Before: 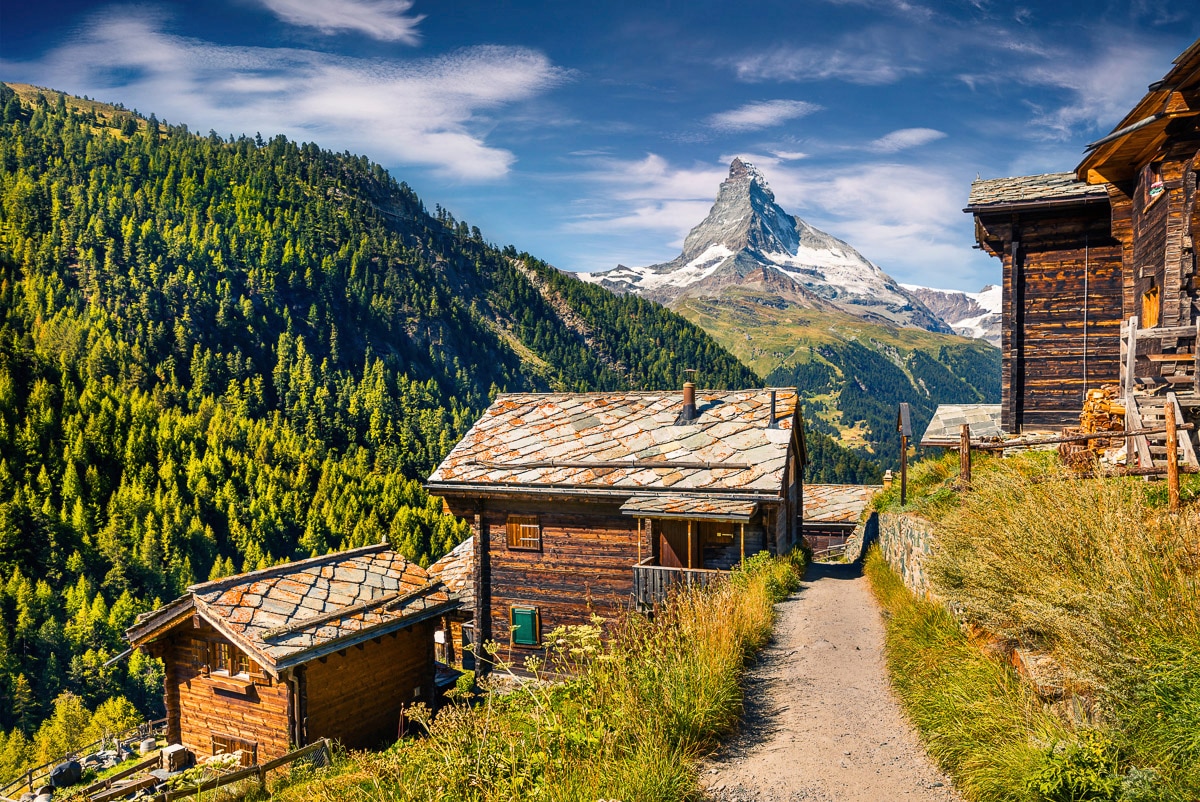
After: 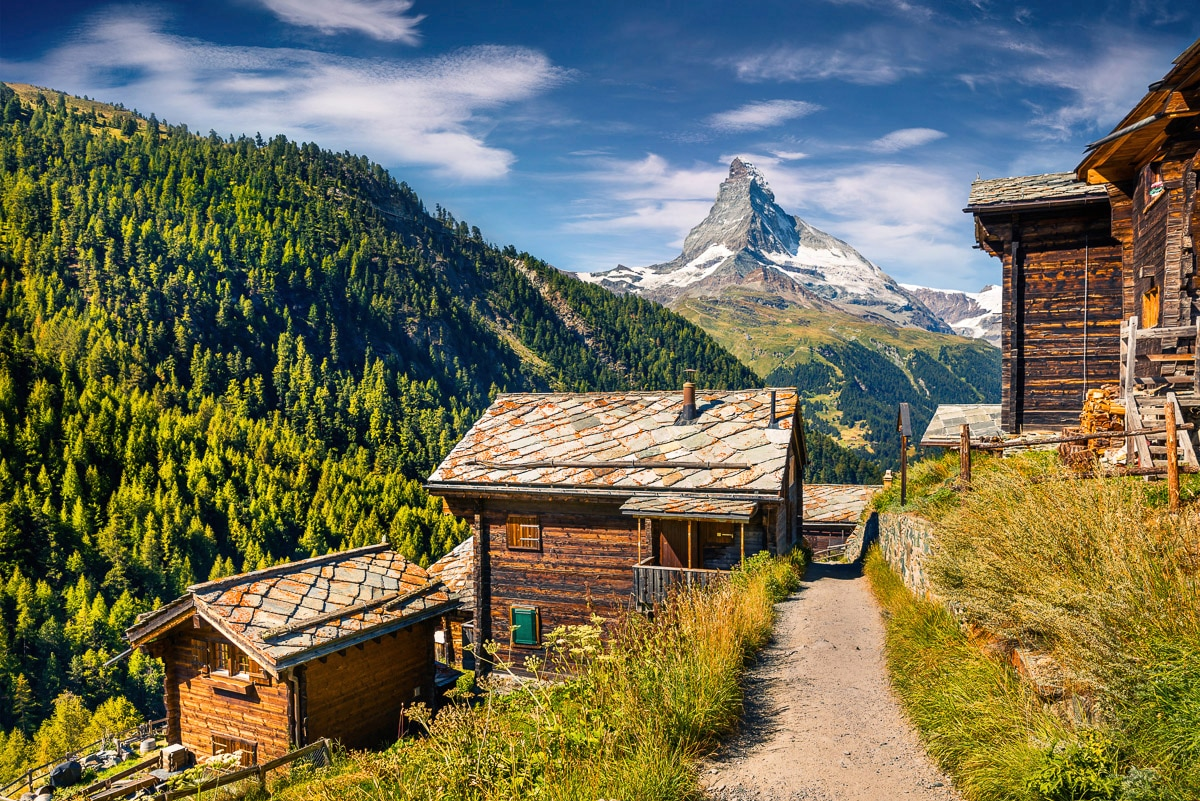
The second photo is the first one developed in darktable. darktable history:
tone equalizer: on, module defaults
crop: bottom 0.071%
